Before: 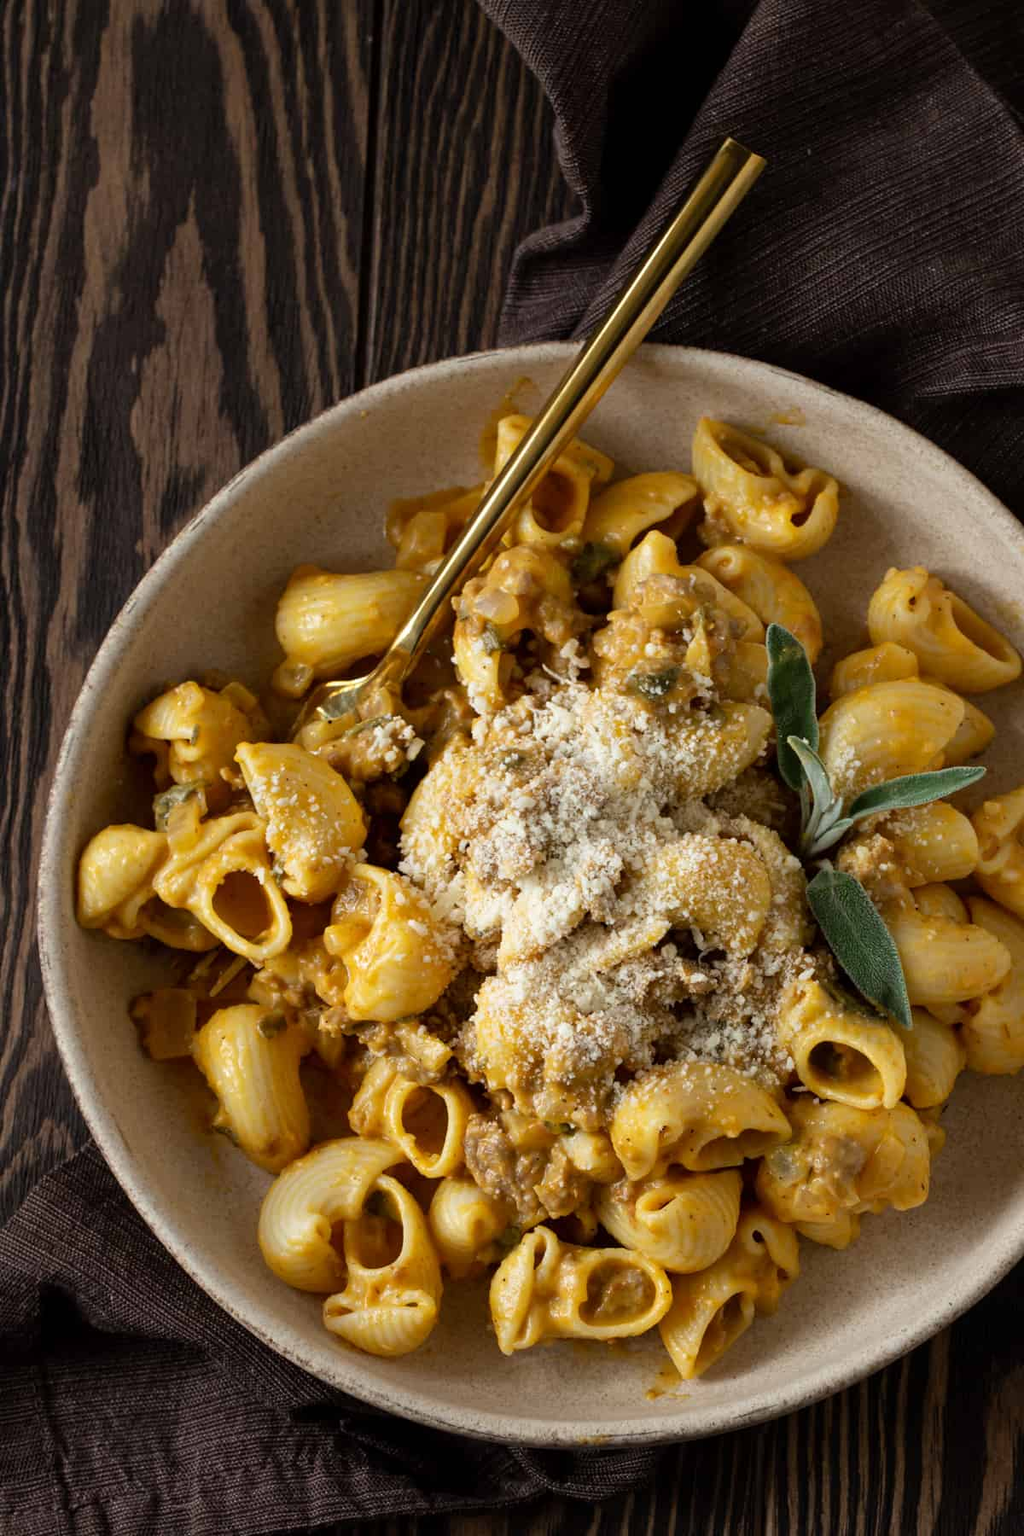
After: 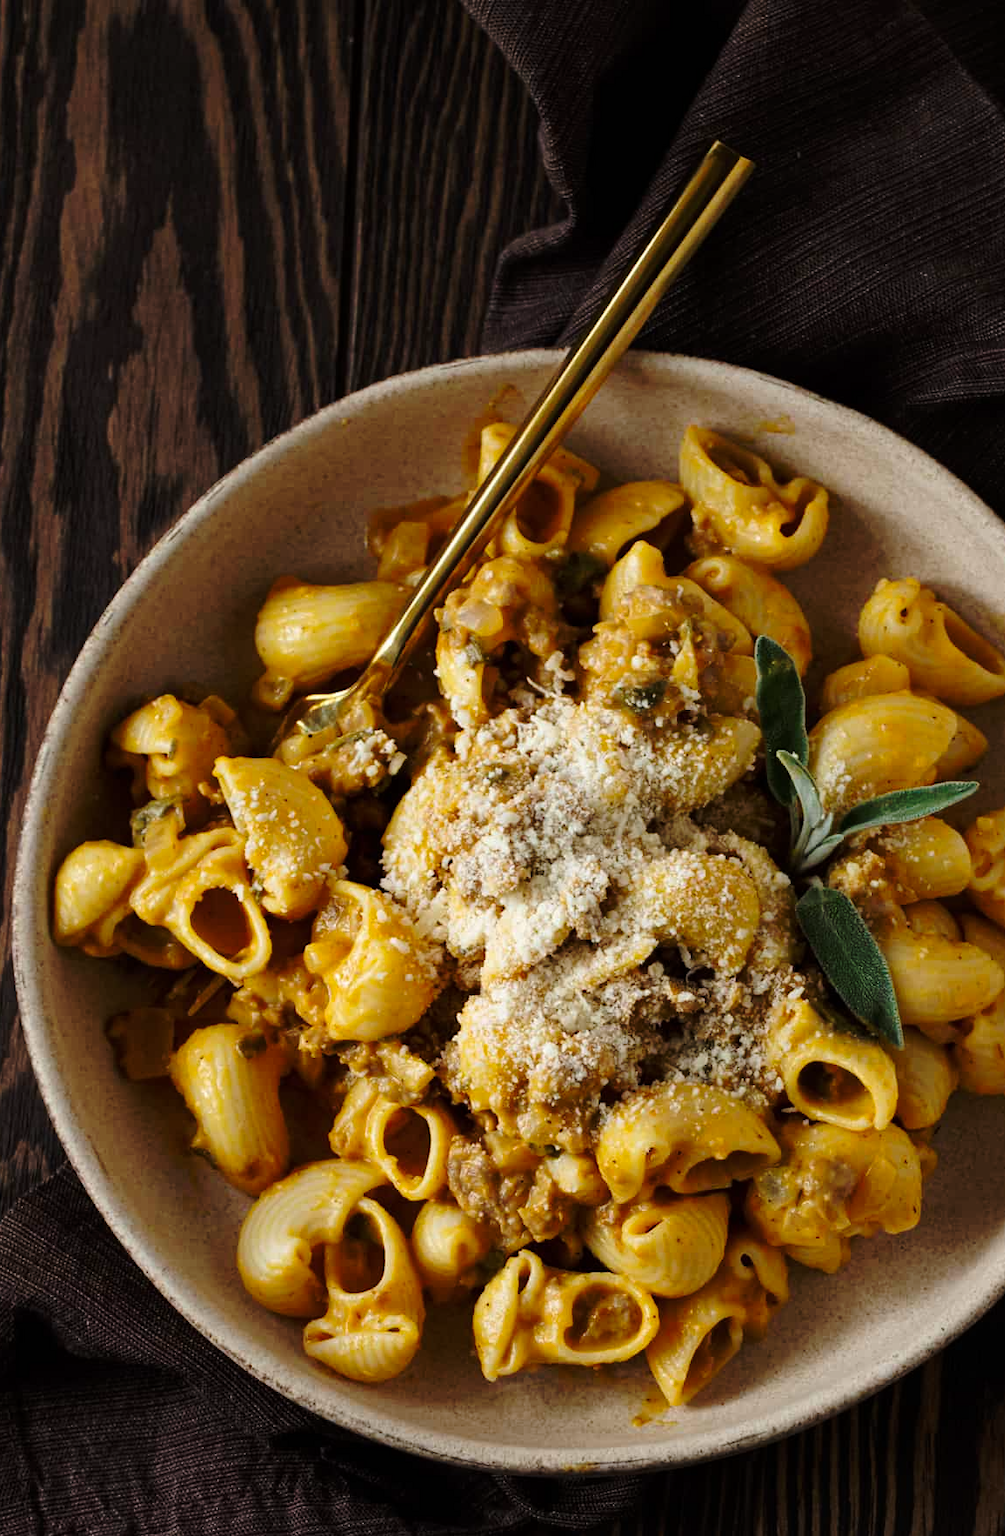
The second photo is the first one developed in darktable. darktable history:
base curve: curves: ch0 [(0, 0) (0.073, 0.04) (0.157, 0.139) (0.492, 0.492) (0.758, 0.758) (1, 1)], exposure shift 0.577, preserve colors none
crop and rotate: left 2.514%, right 1.14%, bottom 1.876%
